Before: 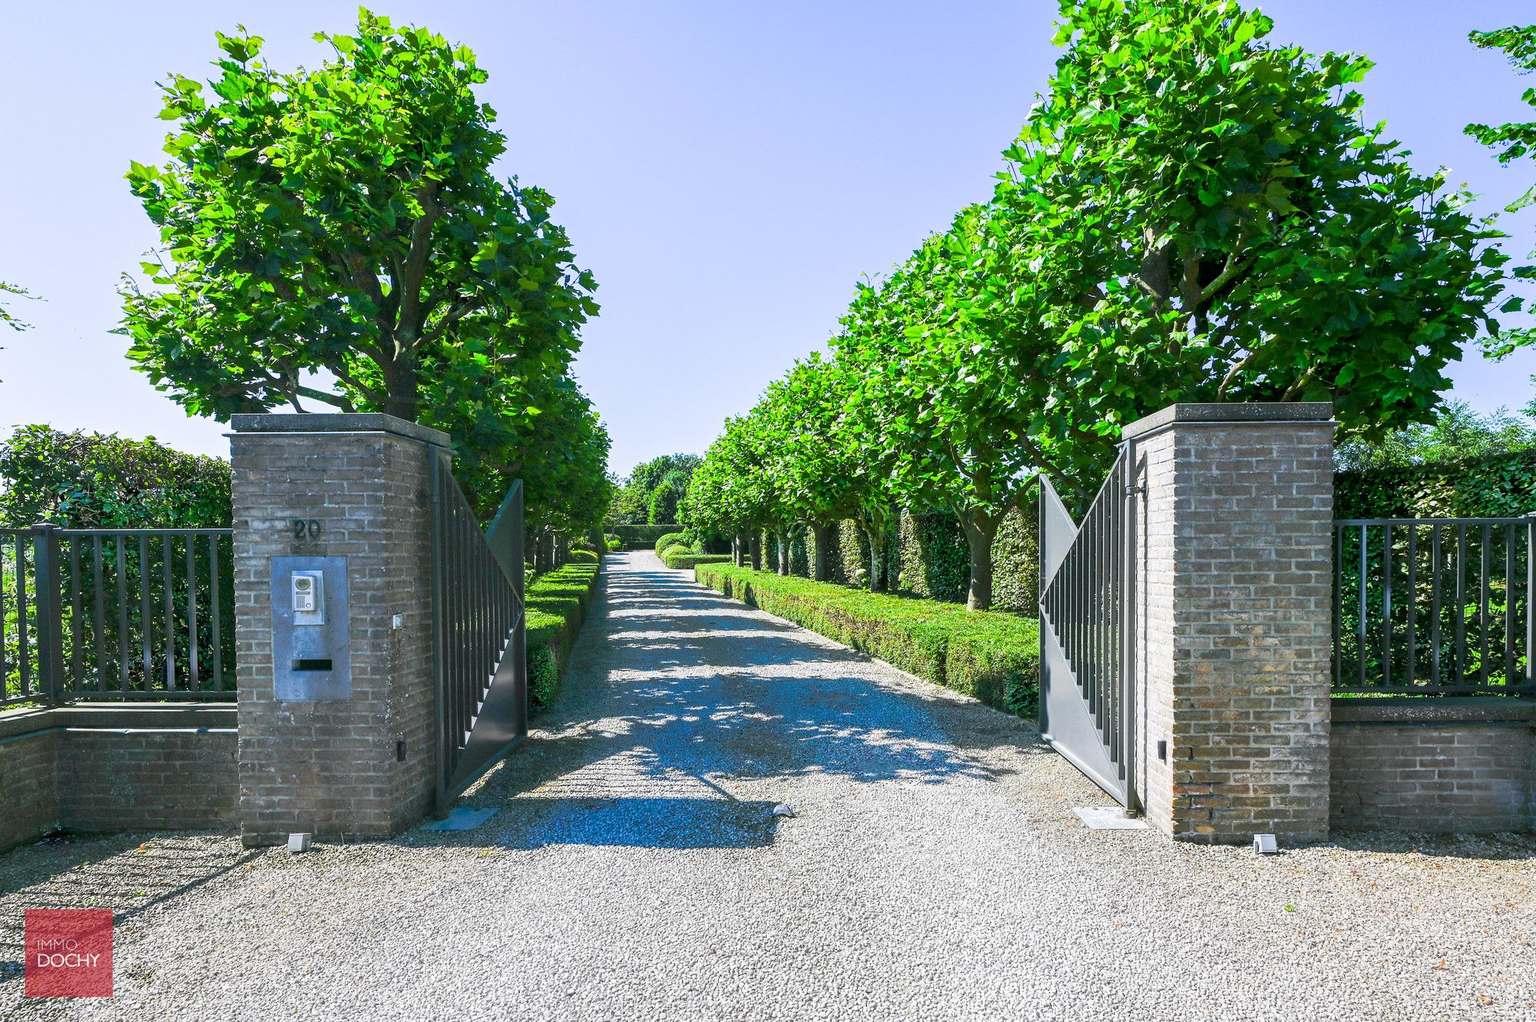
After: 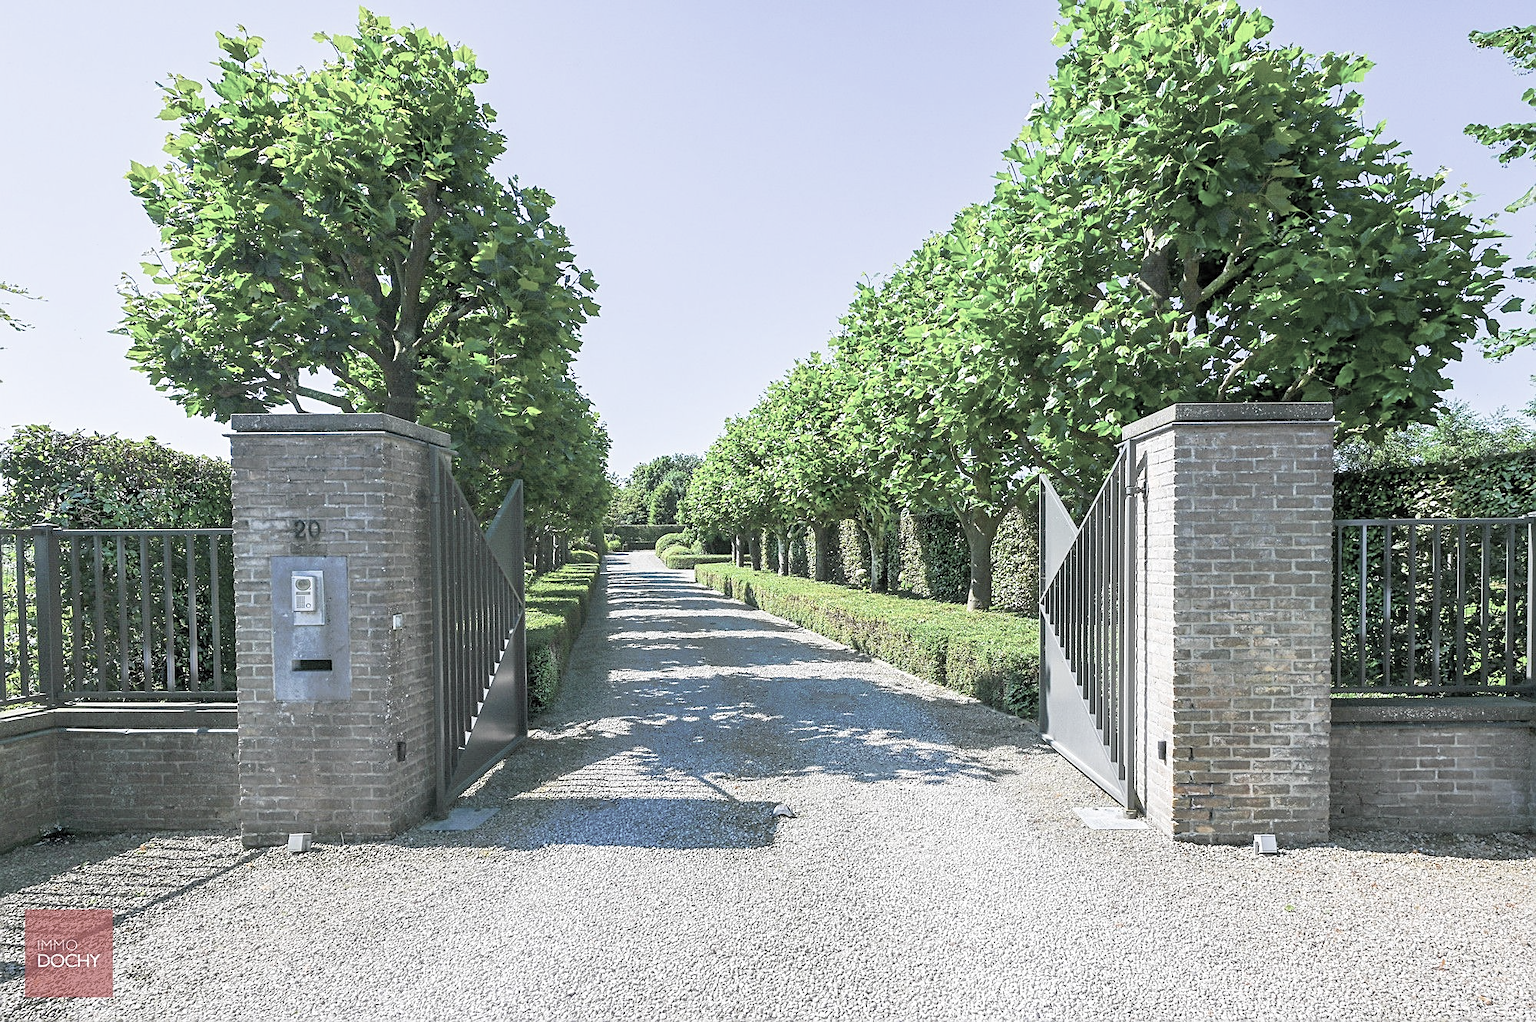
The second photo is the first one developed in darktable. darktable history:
sharpen: on, module defaults
levels: black 0.096%
contrast brightness saturation: brightness 0.183, saturation -0.5
